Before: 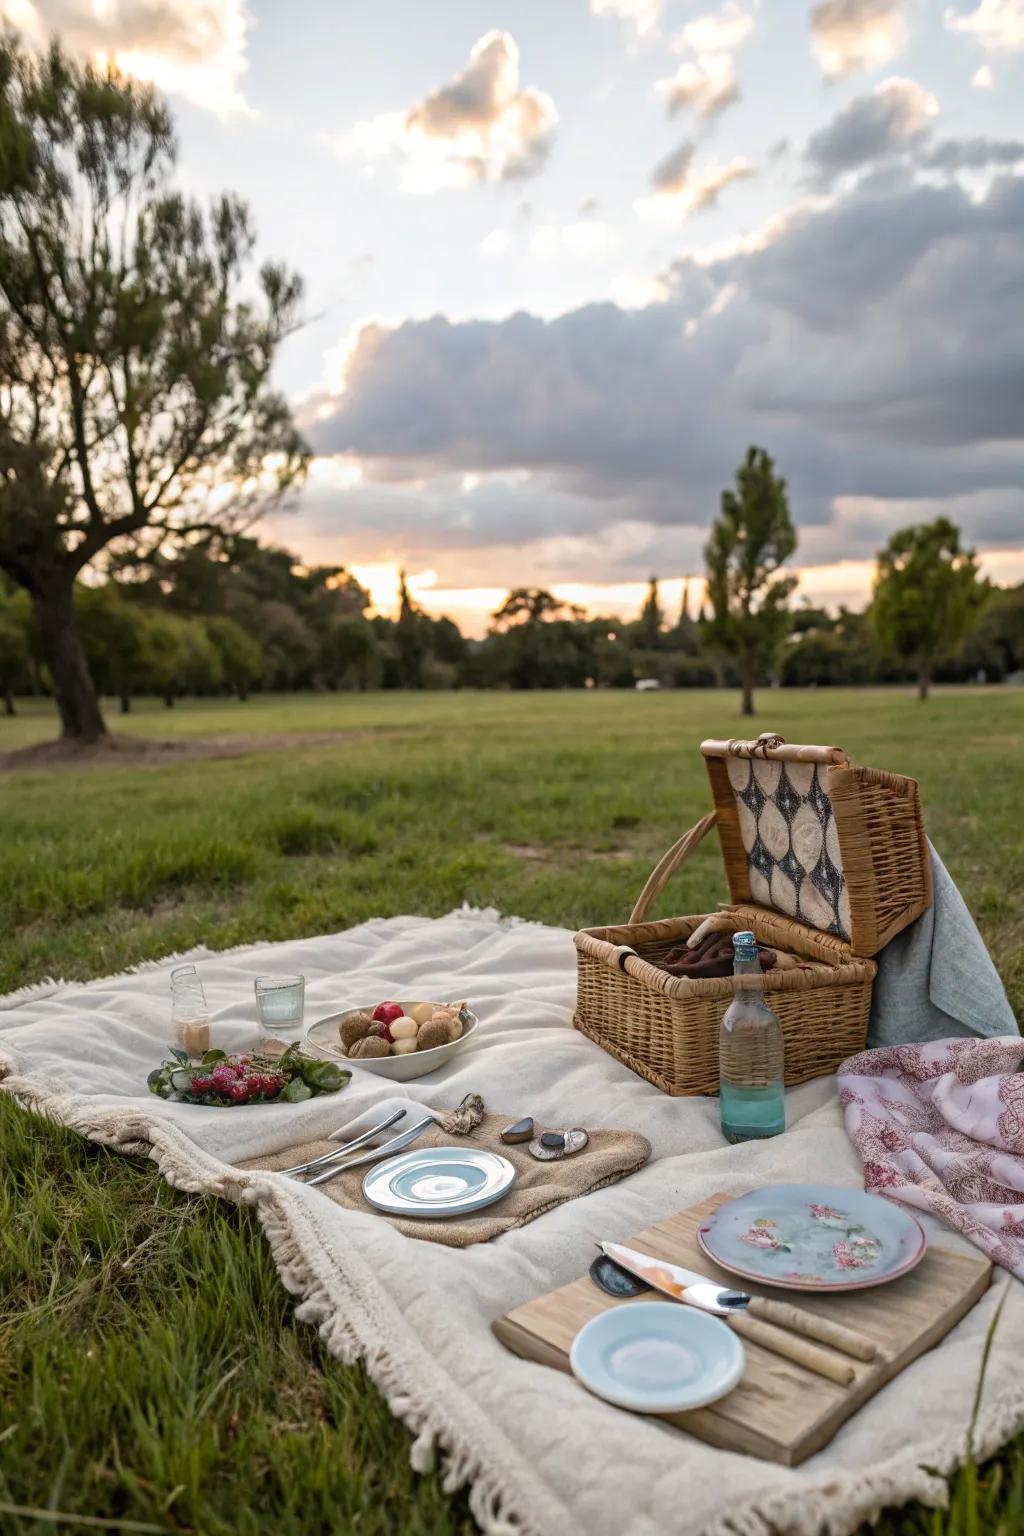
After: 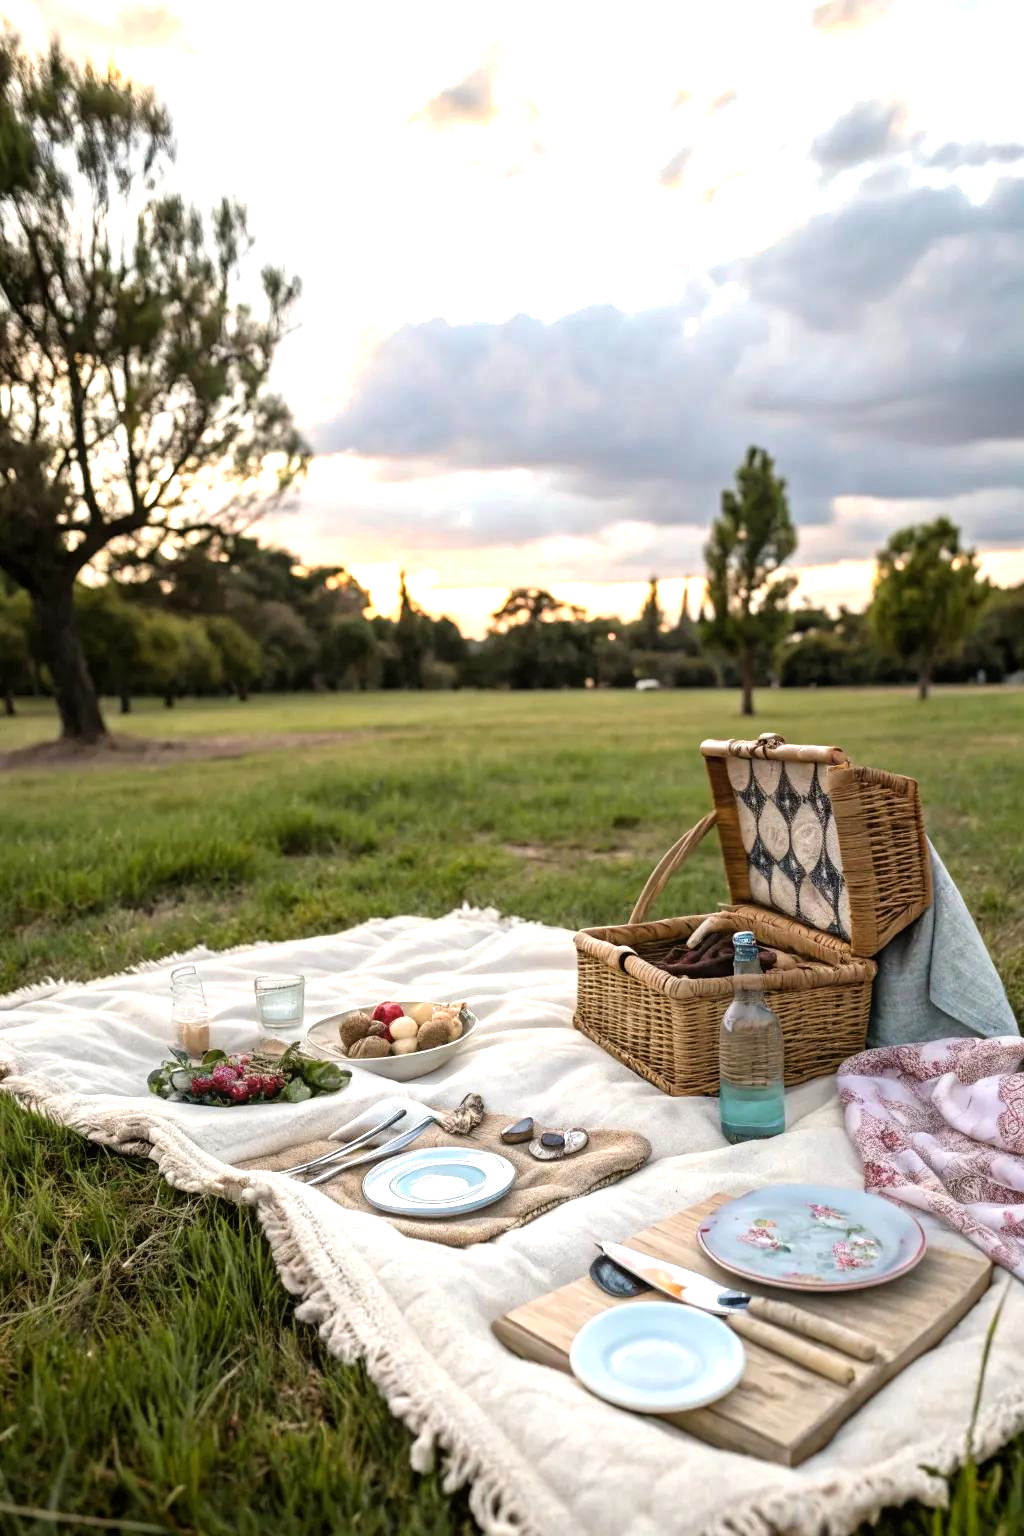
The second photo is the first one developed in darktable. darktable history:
tone equalizer: -8 EV -0.771 EV, -7 EV -0.674 EV, -6 EV -0.633 EV, -5 EV -0.376 EV, -3 EV 0.369 EV, -2 EV 0.6 EV, -1 EV 0.693 EV, +0 EV 0.781 EV
